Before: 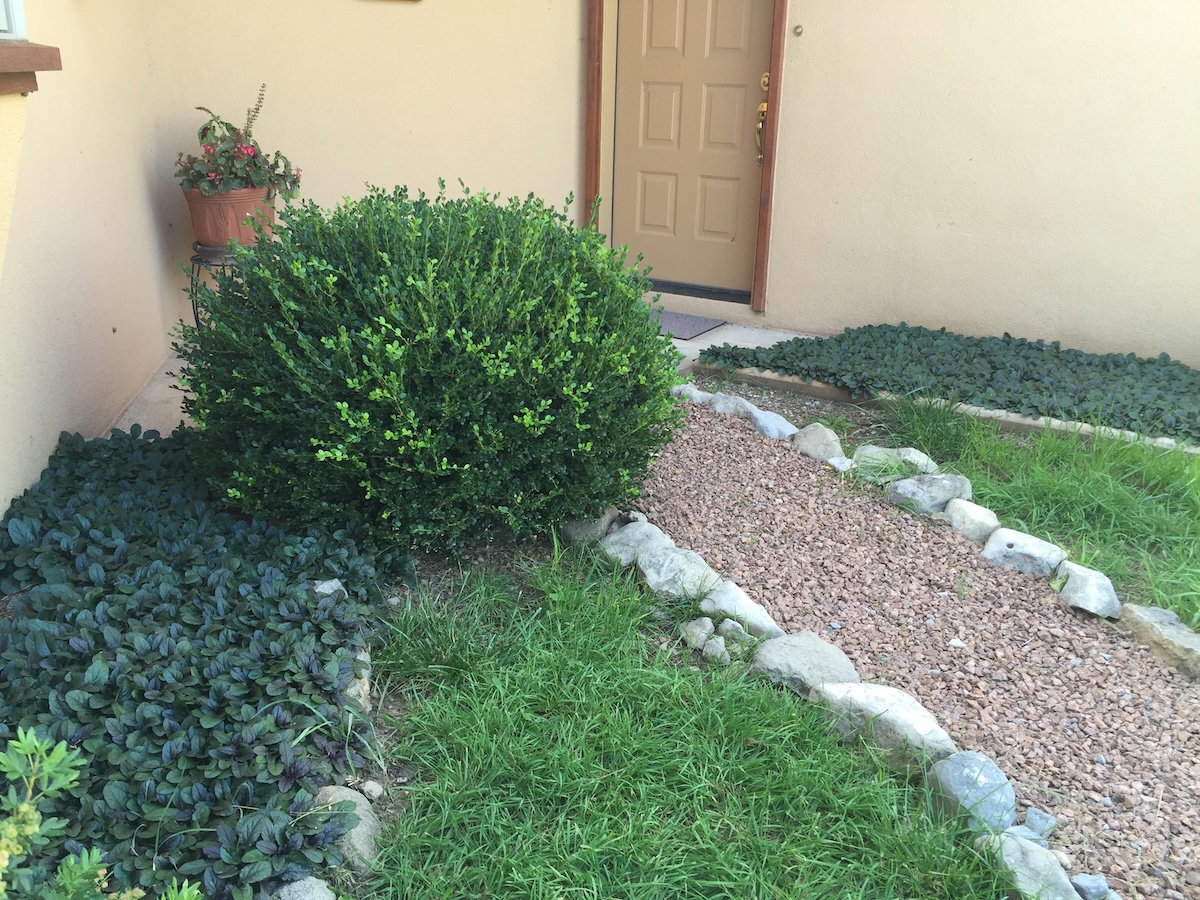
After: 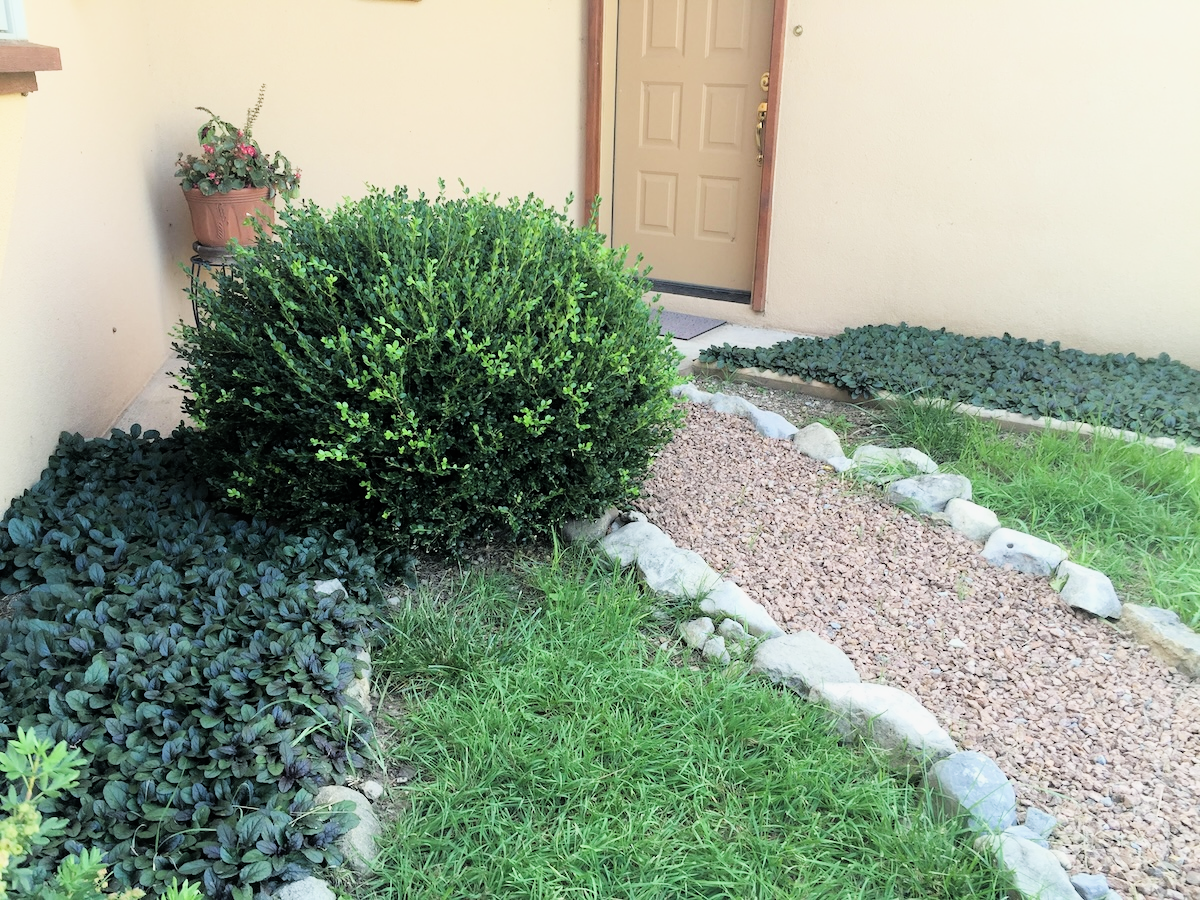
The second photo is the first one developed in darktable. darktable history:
filmic rgb: black relative exposure -7.74 EV, white relative exposure 4.38 EV, hardness 3.75, latitude 49.11%, contrast 1.101, iterations of high-quality reconstruction 10
tone equalizer: -8 EV -0.716 EV, -7 EV -0.682 EV, -6 EV -0.568 EV, -5 EV -0.419 EV, -3 EV 0.39 EV, -2 EV 0.6 EV, -1 EV 0.679 EV, +0 EV 0.771 EV, mask exposure compensation -0.491 EV
